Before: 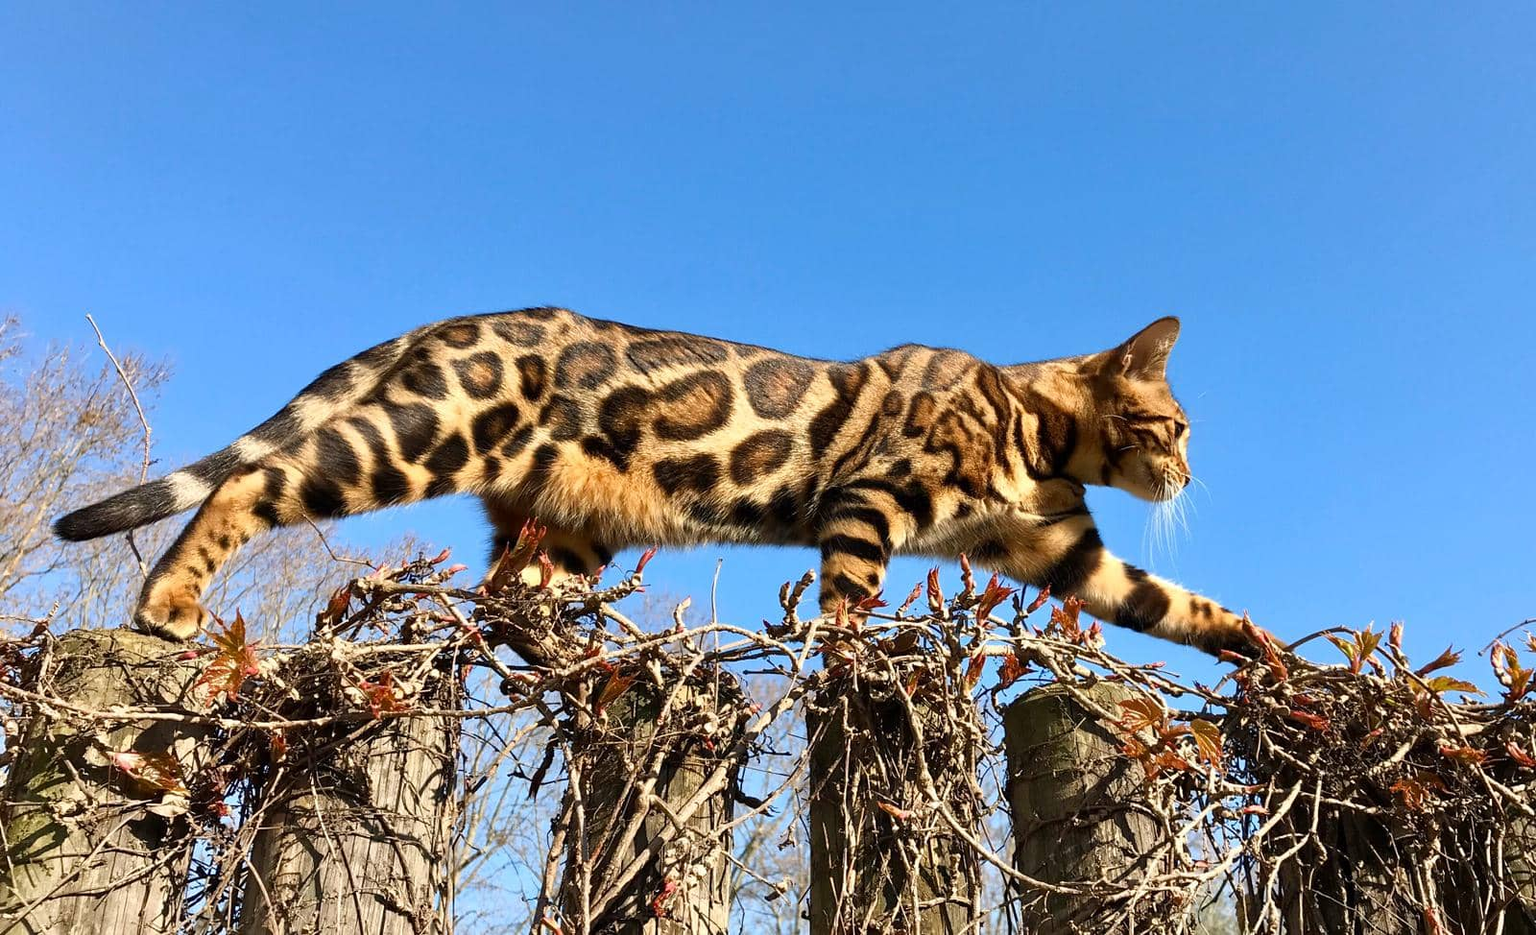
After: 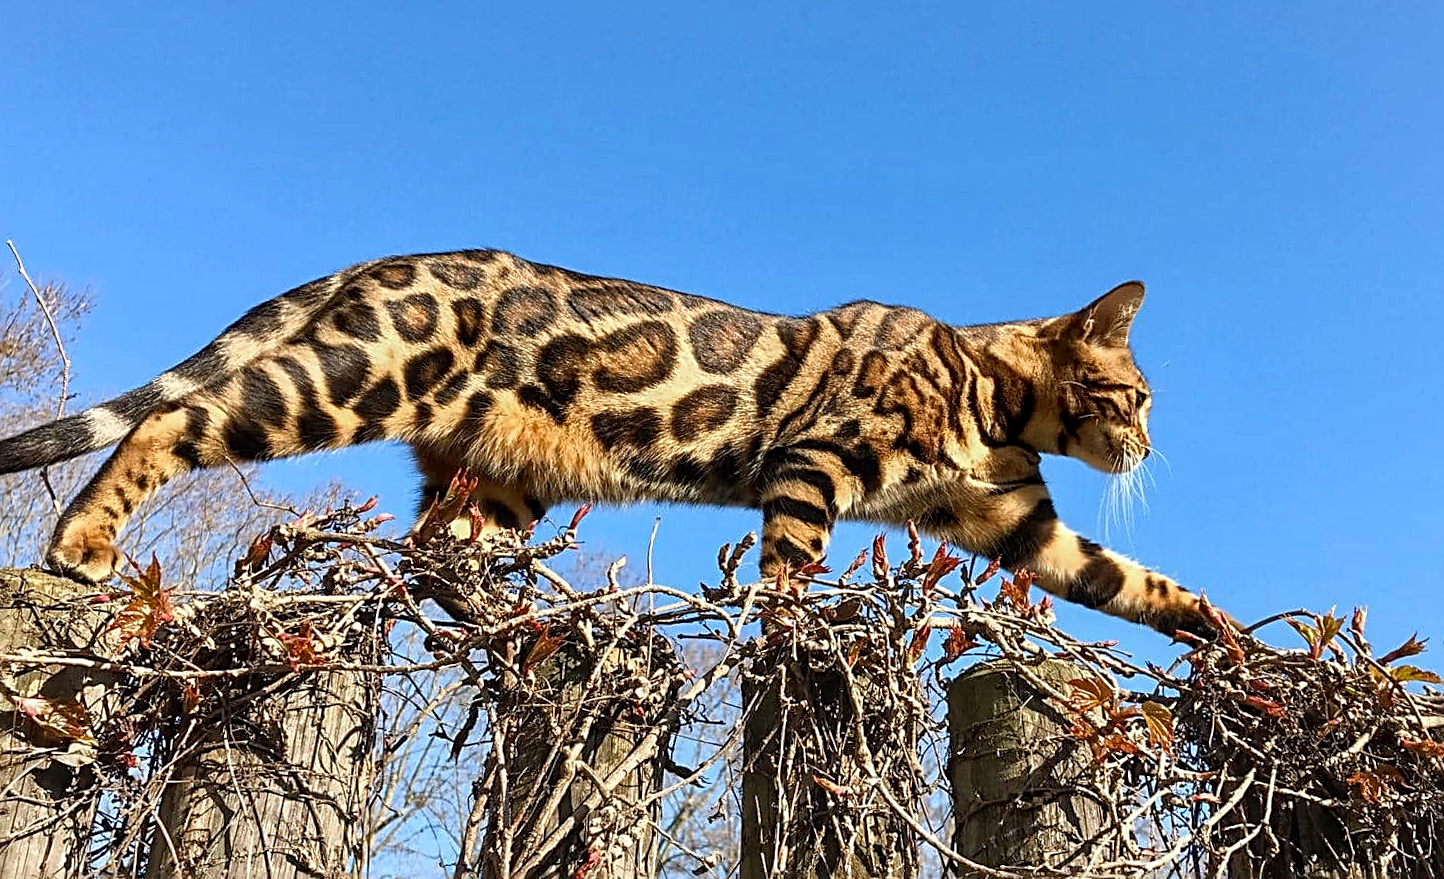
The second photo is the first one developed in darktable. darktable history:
crop and rotate: angle -1.96°, left 3.097%, top 4.154%, right 1.586%, bottom 0.529%
white balance: red 0.988, blue 1.017
sharpen: radius 2.676, amount 0.669
local contrast: on, module defaults
